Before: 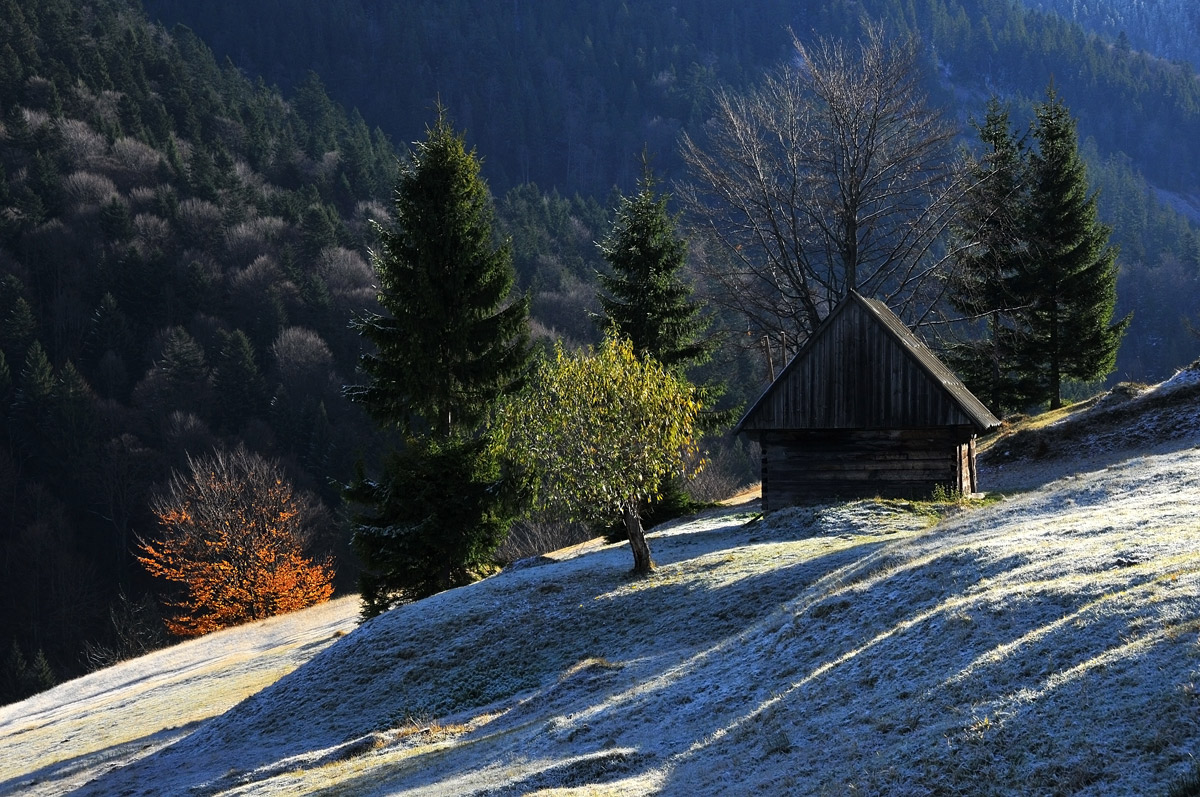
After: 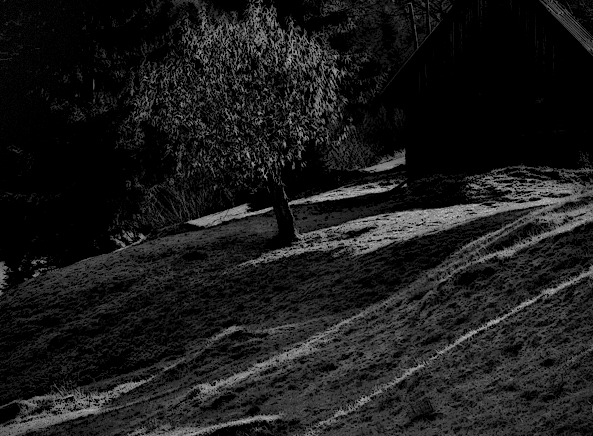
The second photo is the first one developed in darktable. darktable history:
crop: left 29.672%, top 41.786%, right 20.851%, bottom 3.487%
vignetting: dithering 8-bit output, unbound false
haze removal: compatibility mode true, adaptive false
tone curve: curves: ch0 [(0, 0) (0.037, 0.025) (0.131, 0.093) (0.275, 0.256) (0.476, 0.517) (0.607, 0.667) (0.691, 0.745) (0.789, 0.836) (0.911, 0.925) (0.997, 0.995)]; ch1 [(0, 0) (0.301, 0.3) (0.444, 0.45) (0.493, 0.495) (0.507, 0.503) (0.534, 0.533) (0.582, 0.58) (0.658, 0.693) (0.746, 0.77) (1, 1)]; ch2 [(0, 0) (0.246, 0.233) (0.36, 0.352) (0.415, 0.418) (0.476, 0.492) (0.502, 0.504) (0.525, 0.518) (0.539, 0.544) (0.586, 0.602) (0.634, 0.651) (0.706, 0.727) (0.853, 0.852) (1, 0.951)], color space Lab, independent channels, preserve colors none
local contrast: highlights 0%, shadows 198%, detail 164%, midtone range 0.001
exposure: exposure -0.048 EV, compensate highlight preservation false
white balance: red 1.066, blue 1.119
monochrome: a 16.06, b 15.48, size 1
